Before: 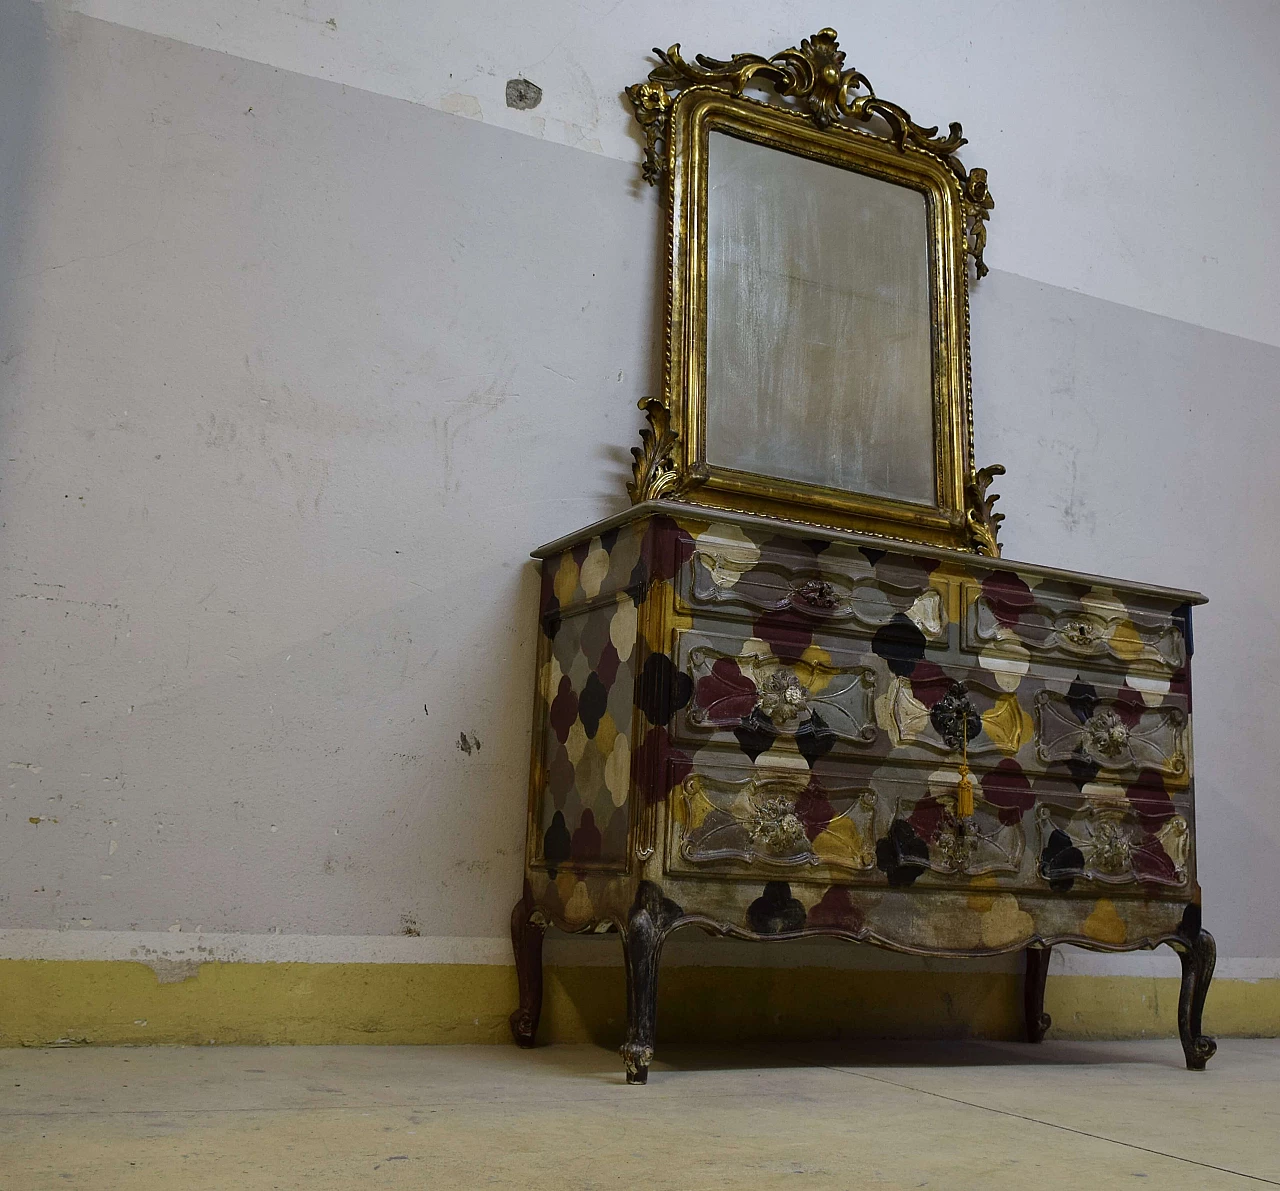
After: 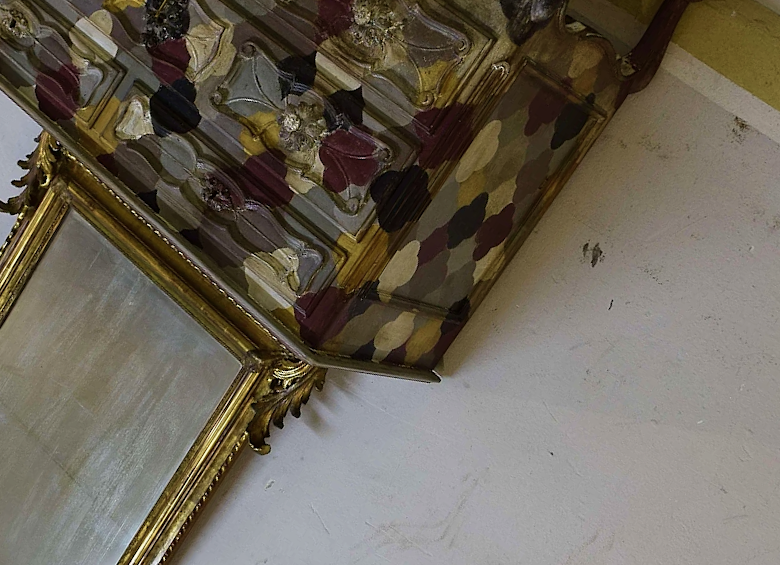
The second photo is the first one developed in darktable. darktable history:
contrast brightness saturation: saturation -0.082
crop and rotate: angle 147.98°, left 9.166%, top 15.668%, right 4.369%, bottom 17.002%
velvia: on, module defaults
